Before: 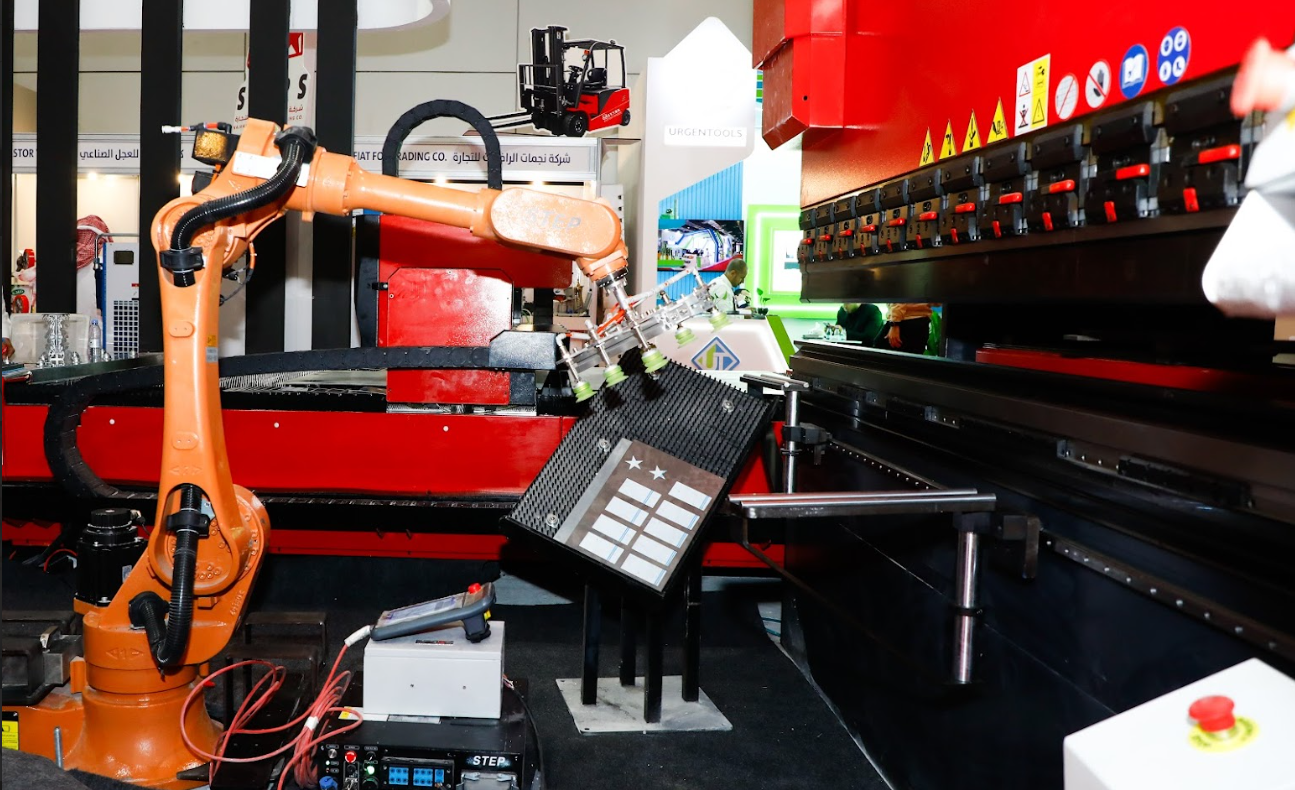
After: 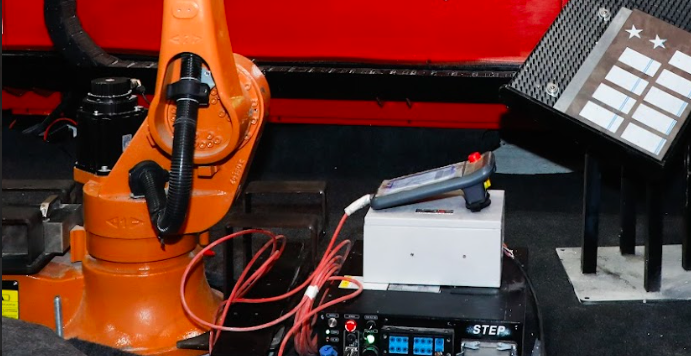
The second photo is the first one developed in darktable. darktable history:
local contrast: mode bilateral grid, contrast 100, coarseness 100, detail 94%, midtone range 0.2
crop and rotate: top 54.778%, right 46.61%, bottom 0.159%
contrast brightness saturation: contrast 0.04, saturation 0.07
